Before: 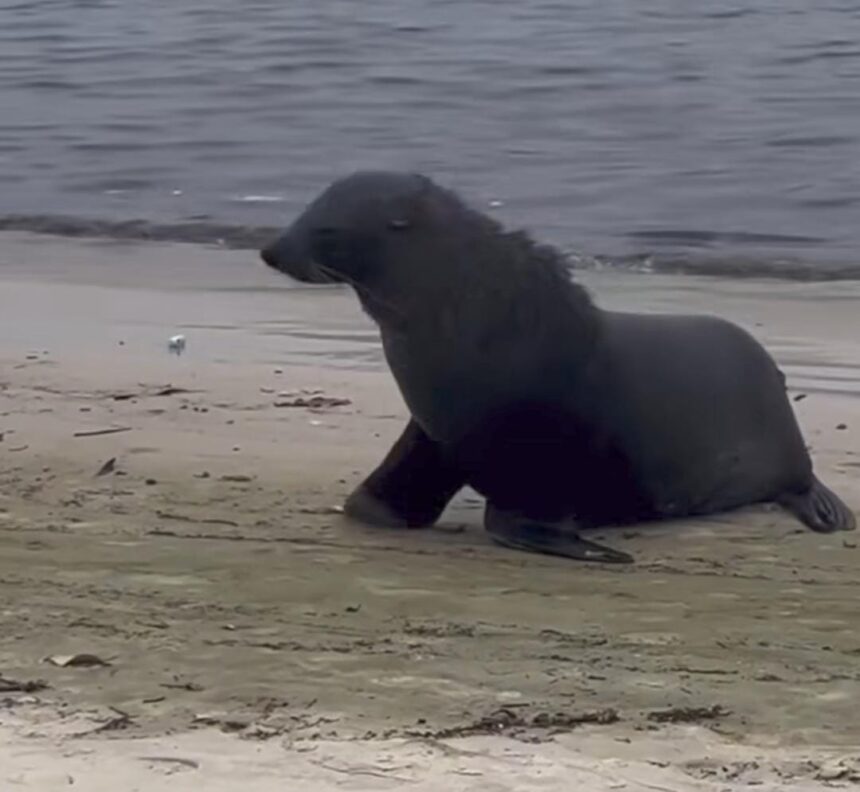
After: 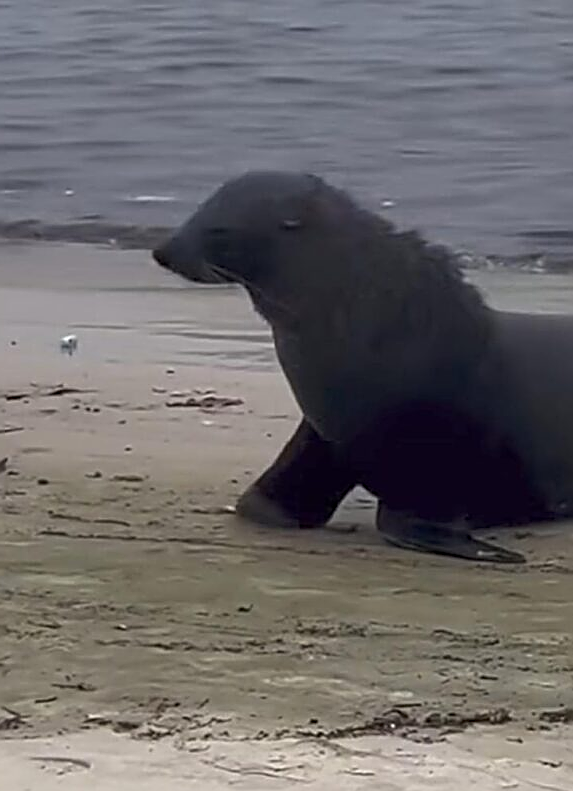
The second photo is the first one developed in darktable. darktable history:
sharpen: amount 1
crop and rotate: left 12.673%, right 20.66%
